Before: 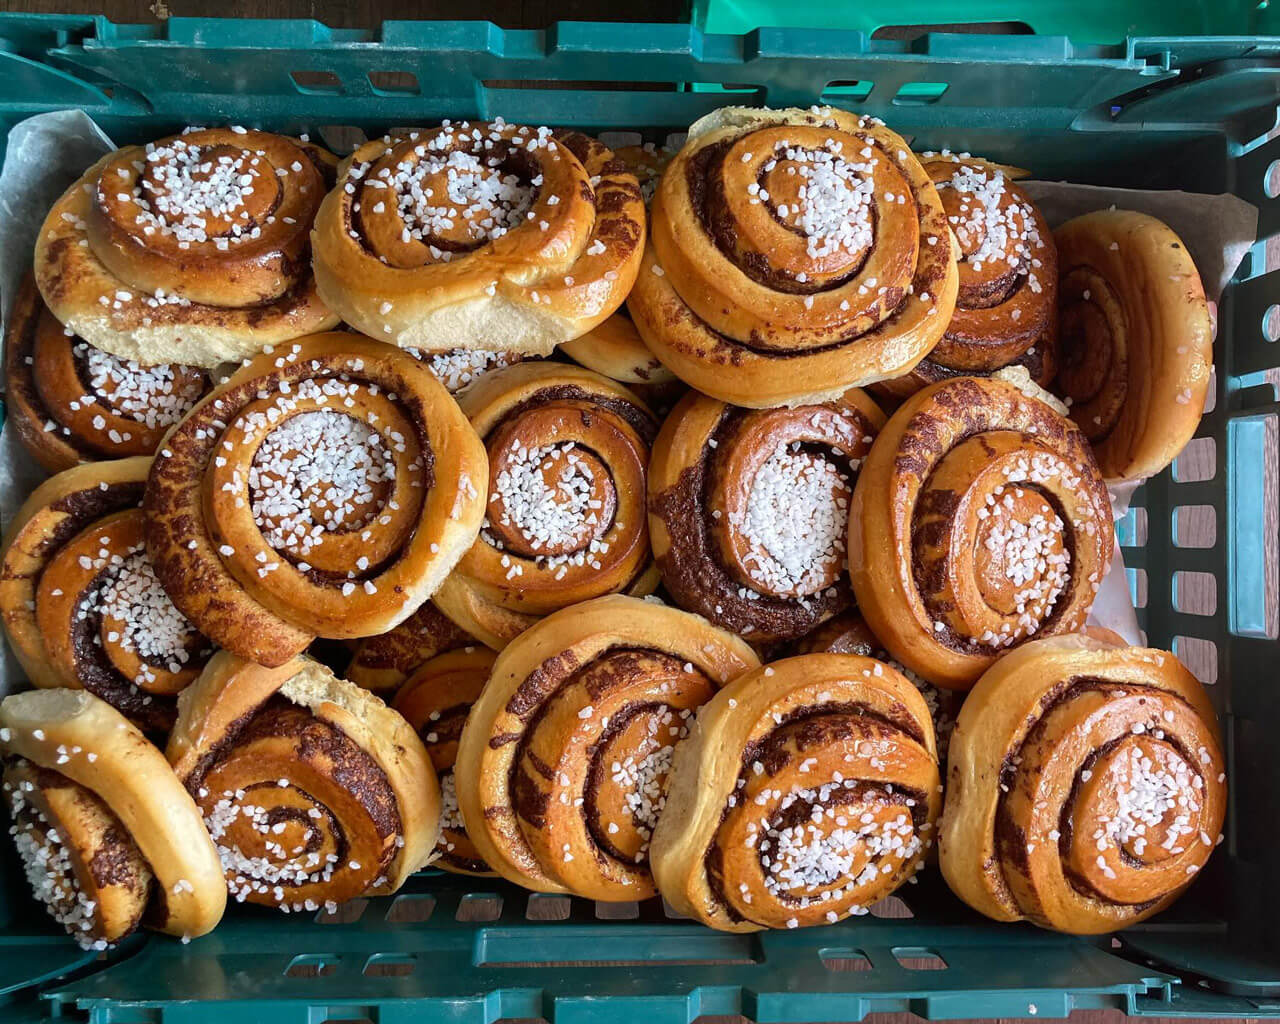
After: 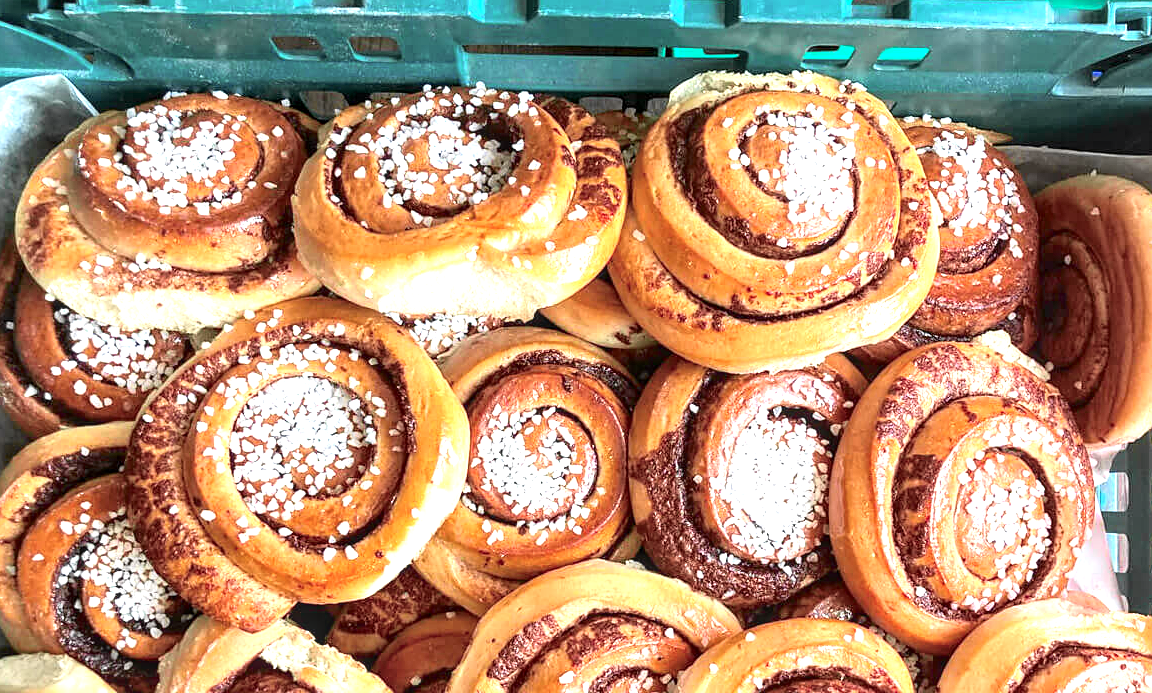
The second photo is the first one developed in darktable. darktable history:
exposure: black level correction 0, exposure 1.5 EV, compensate highlight preservation false
crop: left 1.509%, top 3.452%, right 7.696%, bottom 28.452%
sharpen: amount 0.2
tone curve: curves: ch0 [(0, 0) (0.058, 0.037) (0.214, 0.183) (0.304, 0.288) (0.561, 0.554) (0.687, 0.677) (0.768, 0.768) (0.858, 0.861) (0.987, 0.945)]; ch1 [(0, 0) (0.172, 0.123) (0.312, 0.296) (0.432, 0.448) (0.471, 0.469) (0.502, 0.5) (0.521, 0.505) (0.565, 0.569) (0.663, 0.663) (0.703, 0.721) (0.857, 0.917) (1, 1)]; ch2 [(0, 0) (0.411, 0.424) (0.485, 0.497) (0.502, 0.5) (0.517, 0.511) (0.556, 0.562) (0.626, 0.594) (0.709, 0.661) (1, 1)], color space Lab, independent channels, preserve colors none
local contrast: detail 130%
